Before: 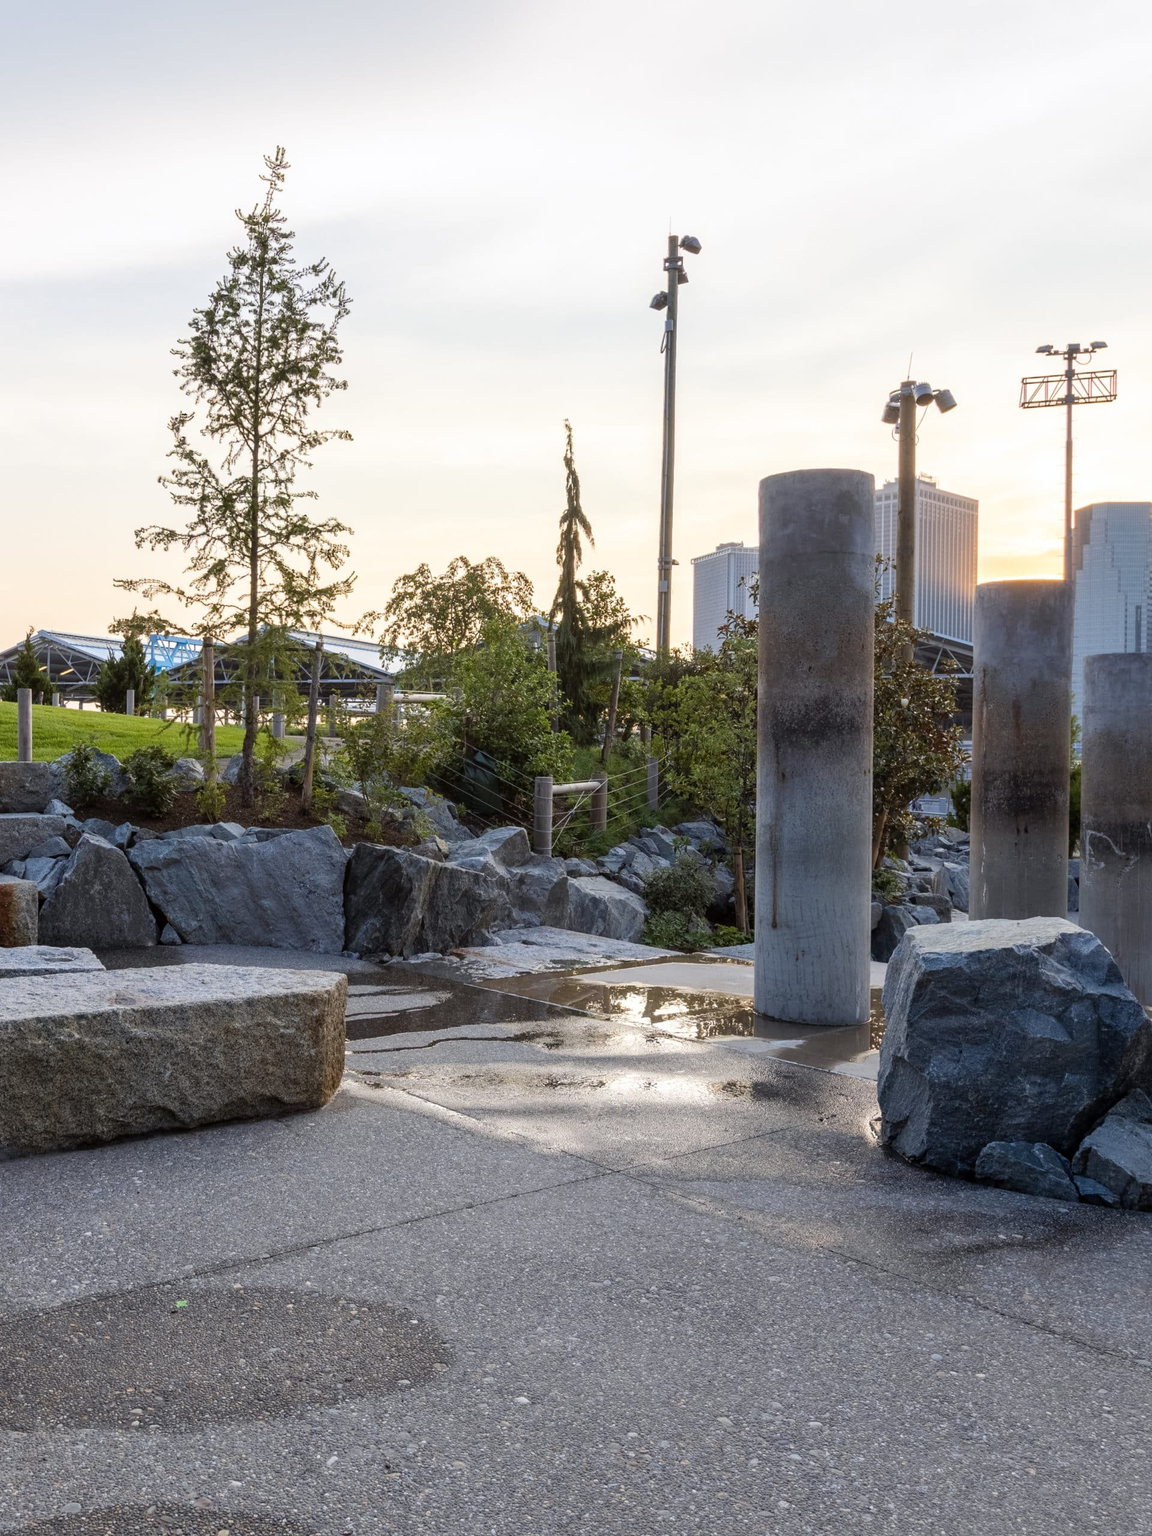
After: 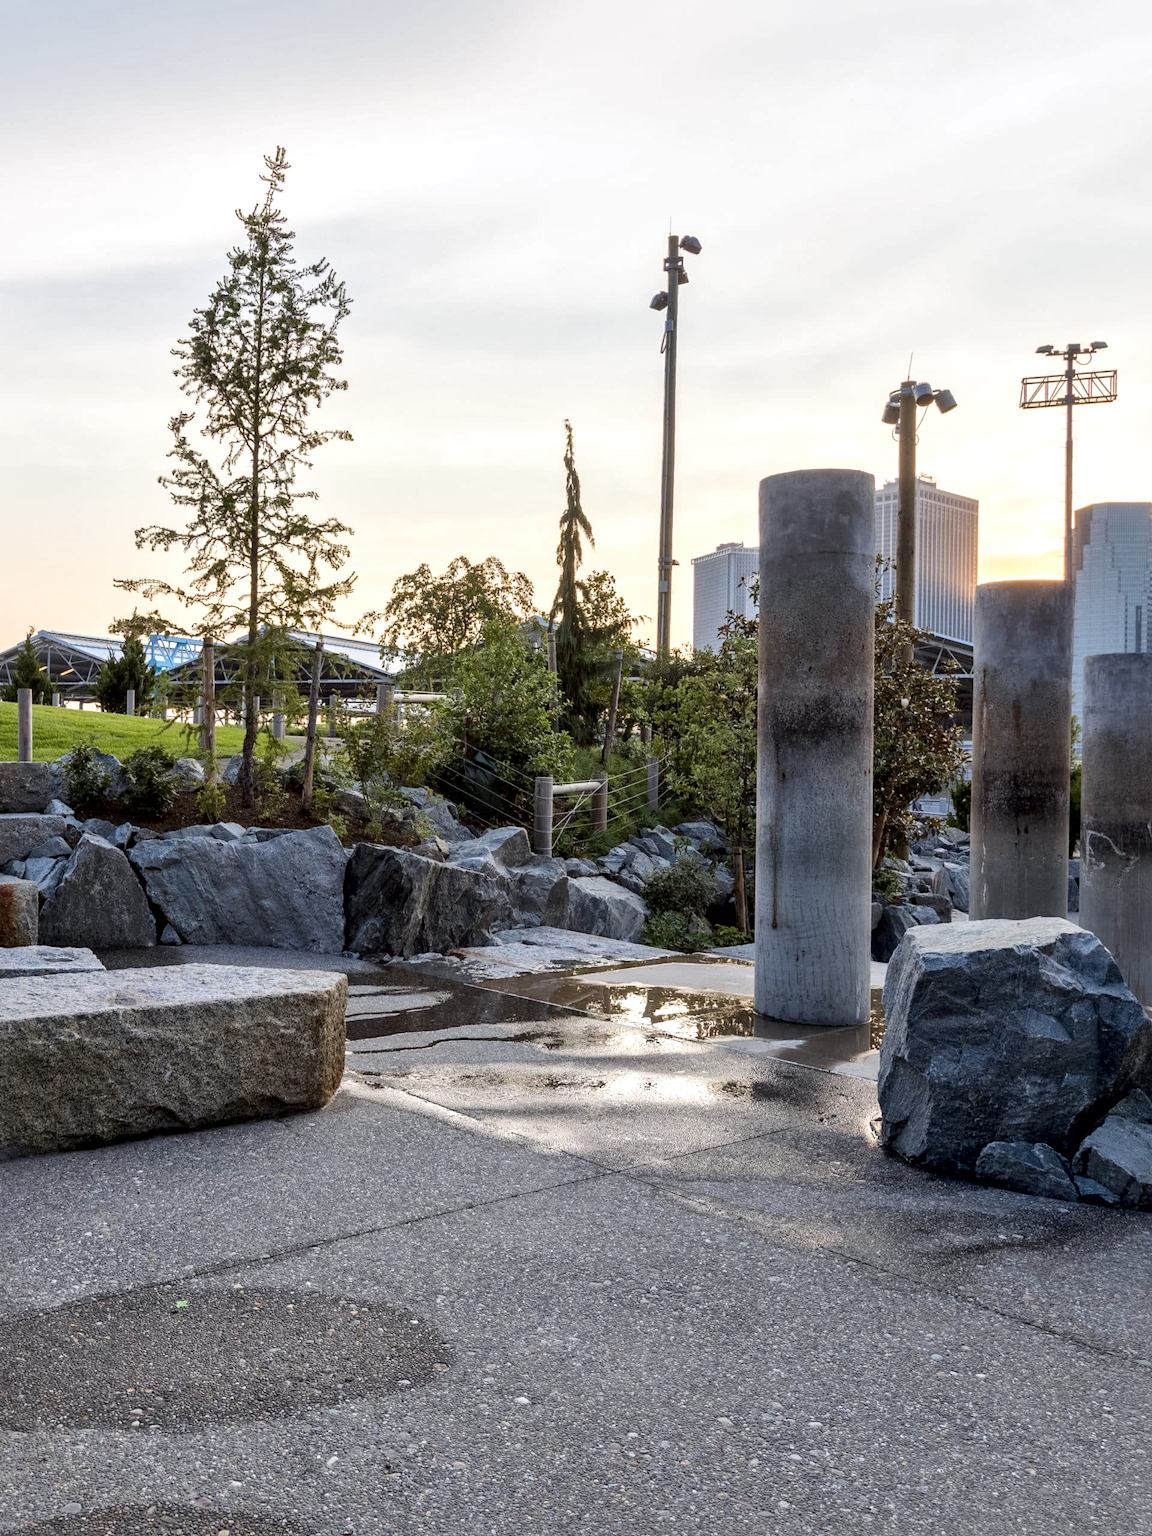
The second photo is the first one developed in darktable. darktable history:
white balance: emerald 1
local contrast: mode bilateral grid, contrast 25, coarseness 60, detail 151%, midtone range 0.2
